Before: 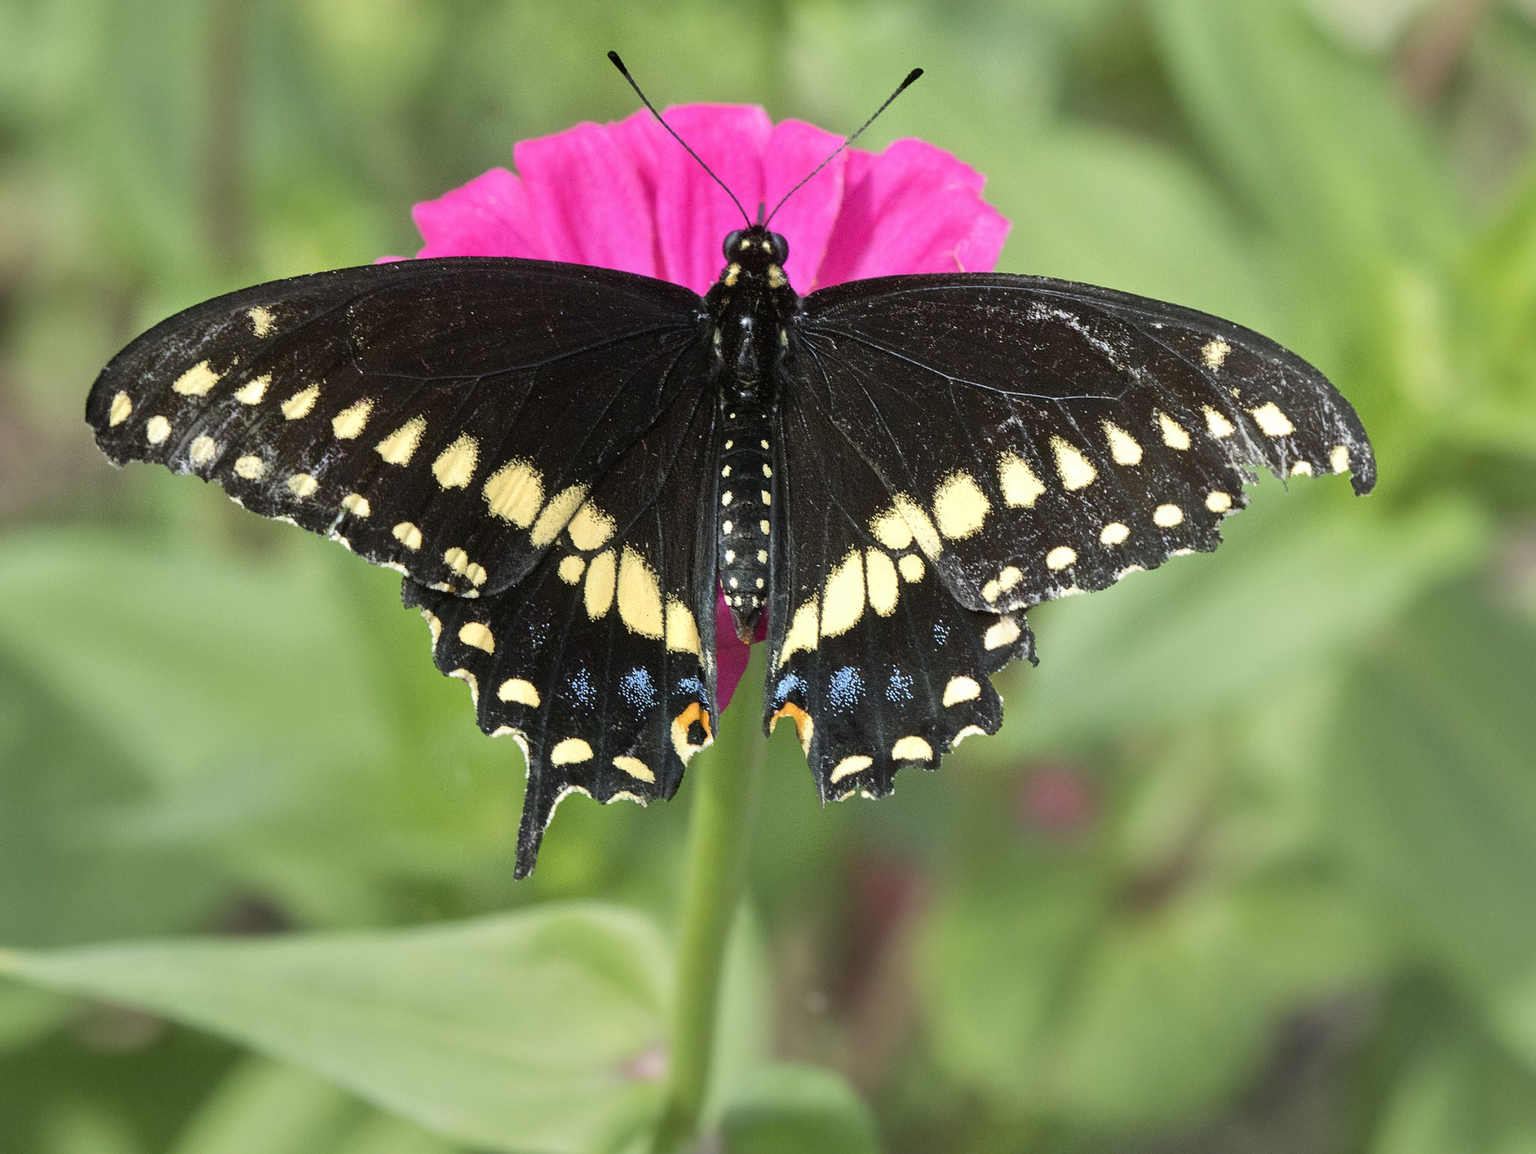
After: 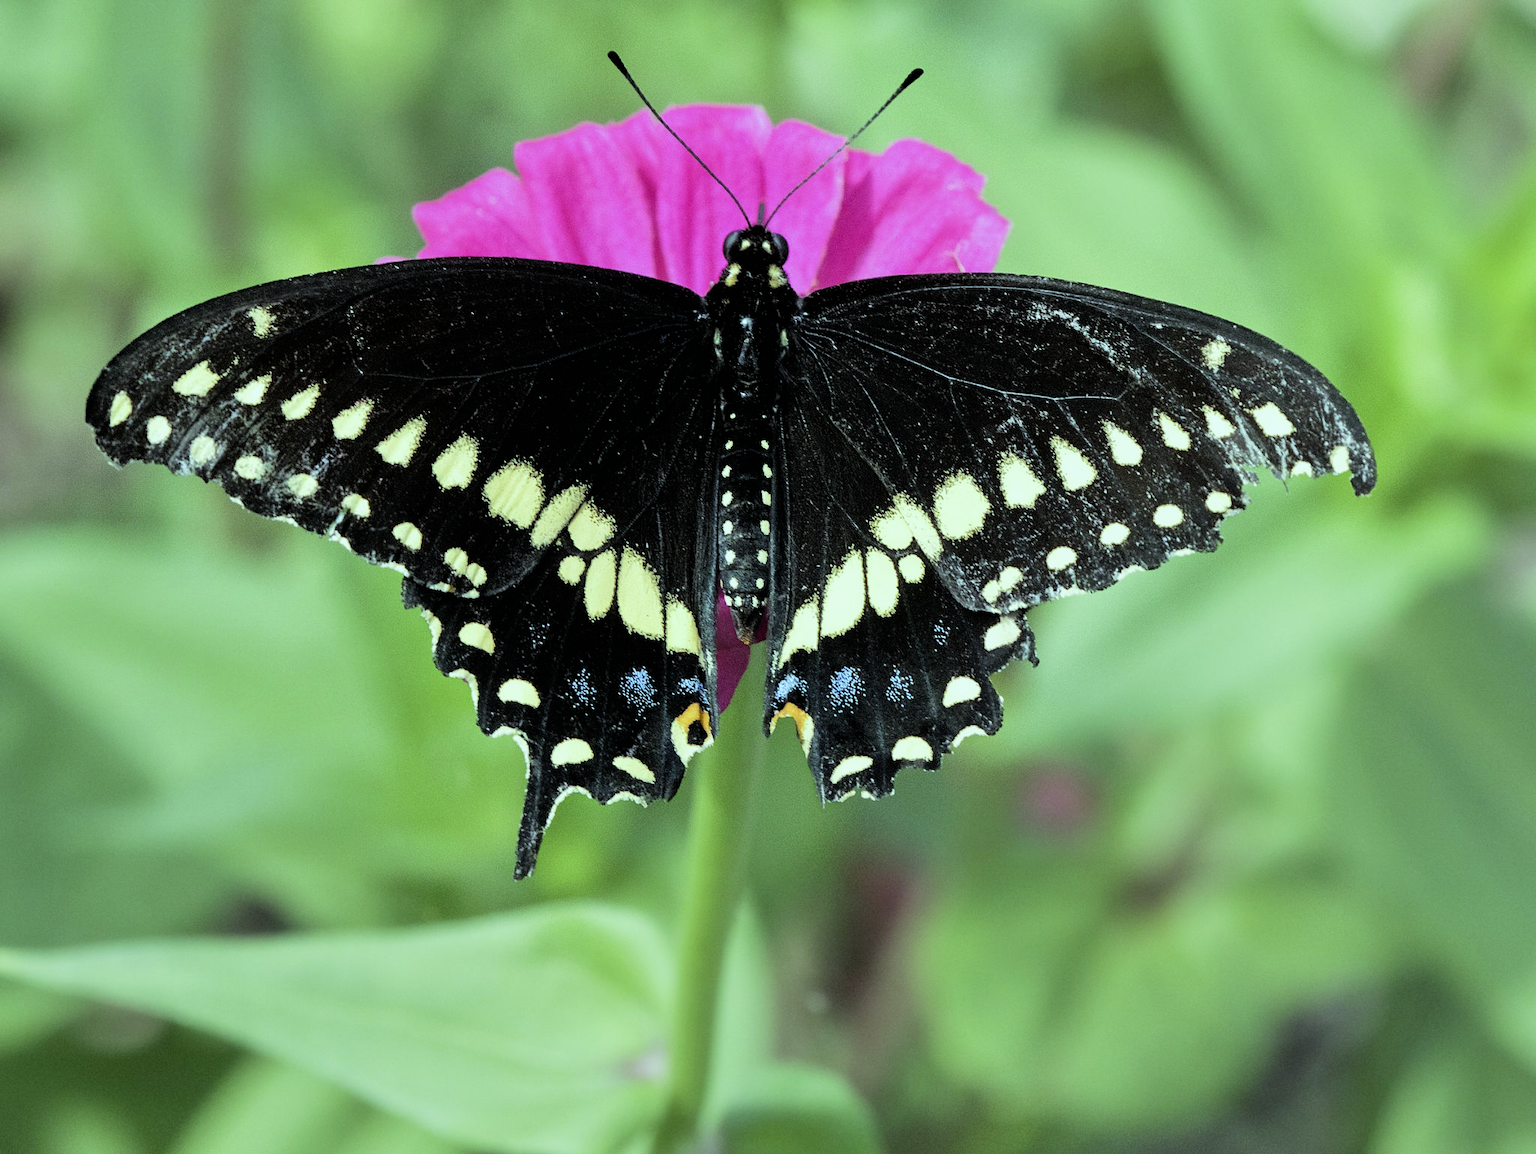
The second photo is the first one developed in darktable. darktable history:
filmic rgb: black relative exposure -5 EV, white relative exposure 3.2 EV, hardness 3.42, contrast 1.2, highlights saturation mix -50%
color balance: mode lift, gamma, gain (sRGB), lift [0.997, 0.979, 1.021, 1.011], gamma [1, 1.084, 0.916, 0.998], gain [1, 0.87, 1.13, 1.101], contrast 4.55%, contrast fulcrum 38.24%, output saturation 104.09%
